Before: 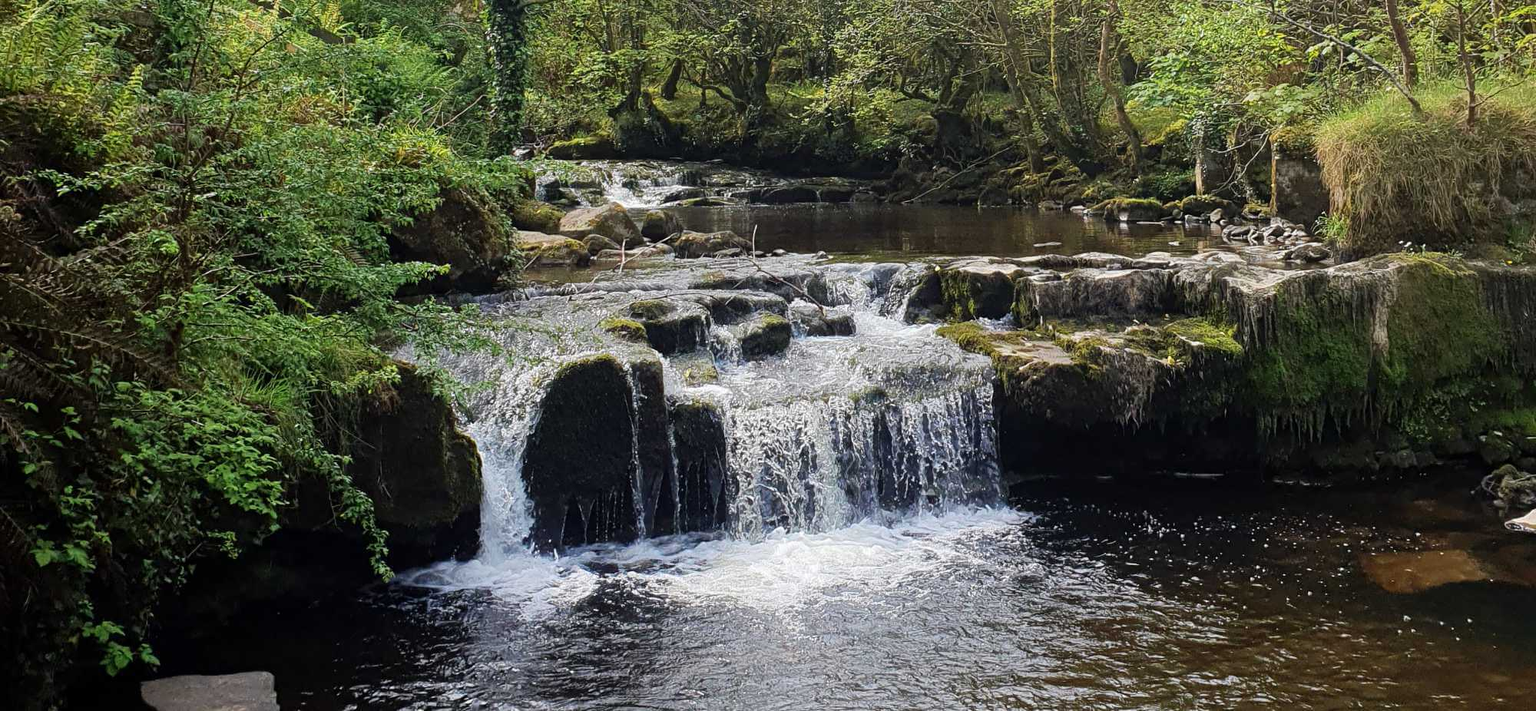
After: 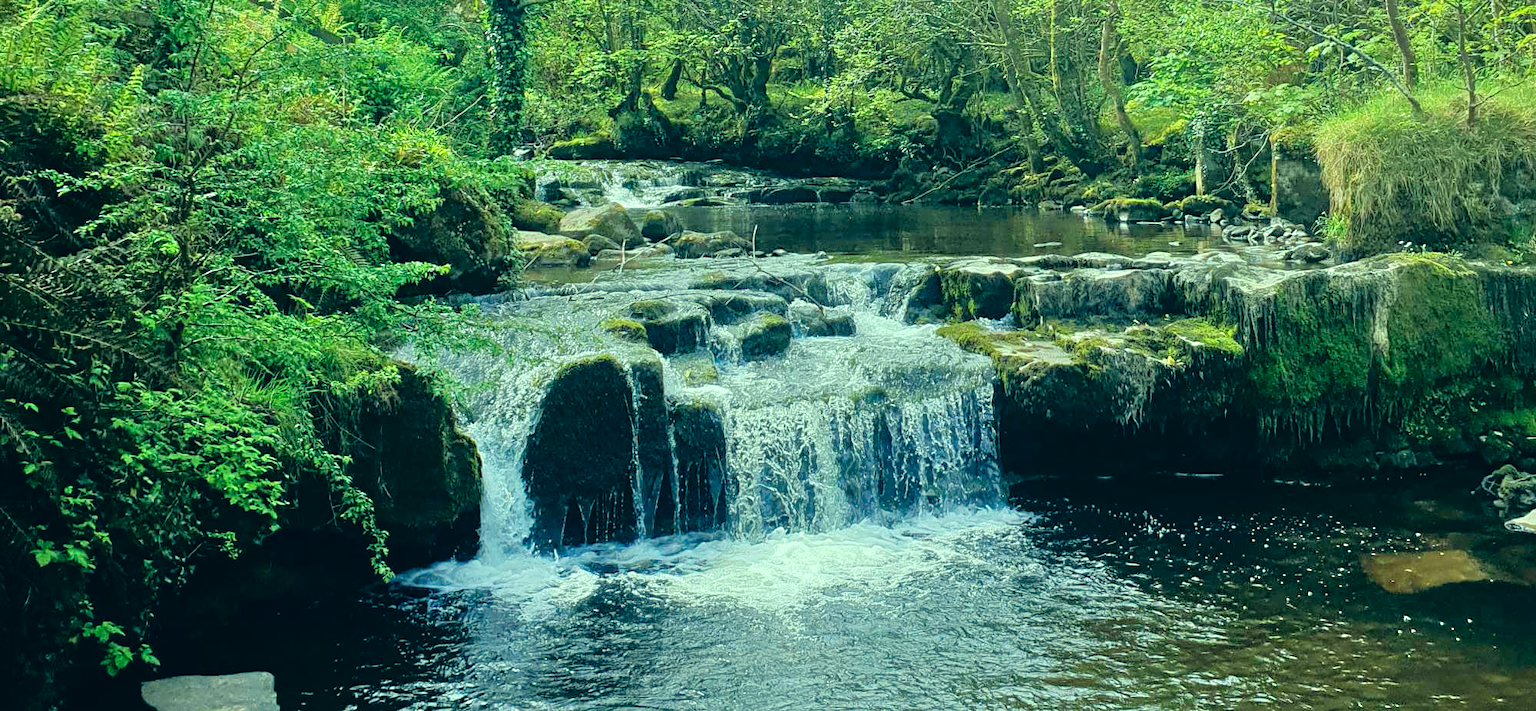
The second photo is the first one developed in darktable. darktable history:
tone equalizer: -7 EV 0.15 EV, -6 EV 0.6 EV, -5 EV 1.15 EV, -4 EV 1.33 EV, -3 EV 1.15 EV, -2 EV 0.6 EV, -1 EV 0.15 EV, mask exposure compensation -0.5 EV
color correction: highlights a* -20.08, highlights b* 9.8, shadows a* -20.4, shadows b* -10.76
